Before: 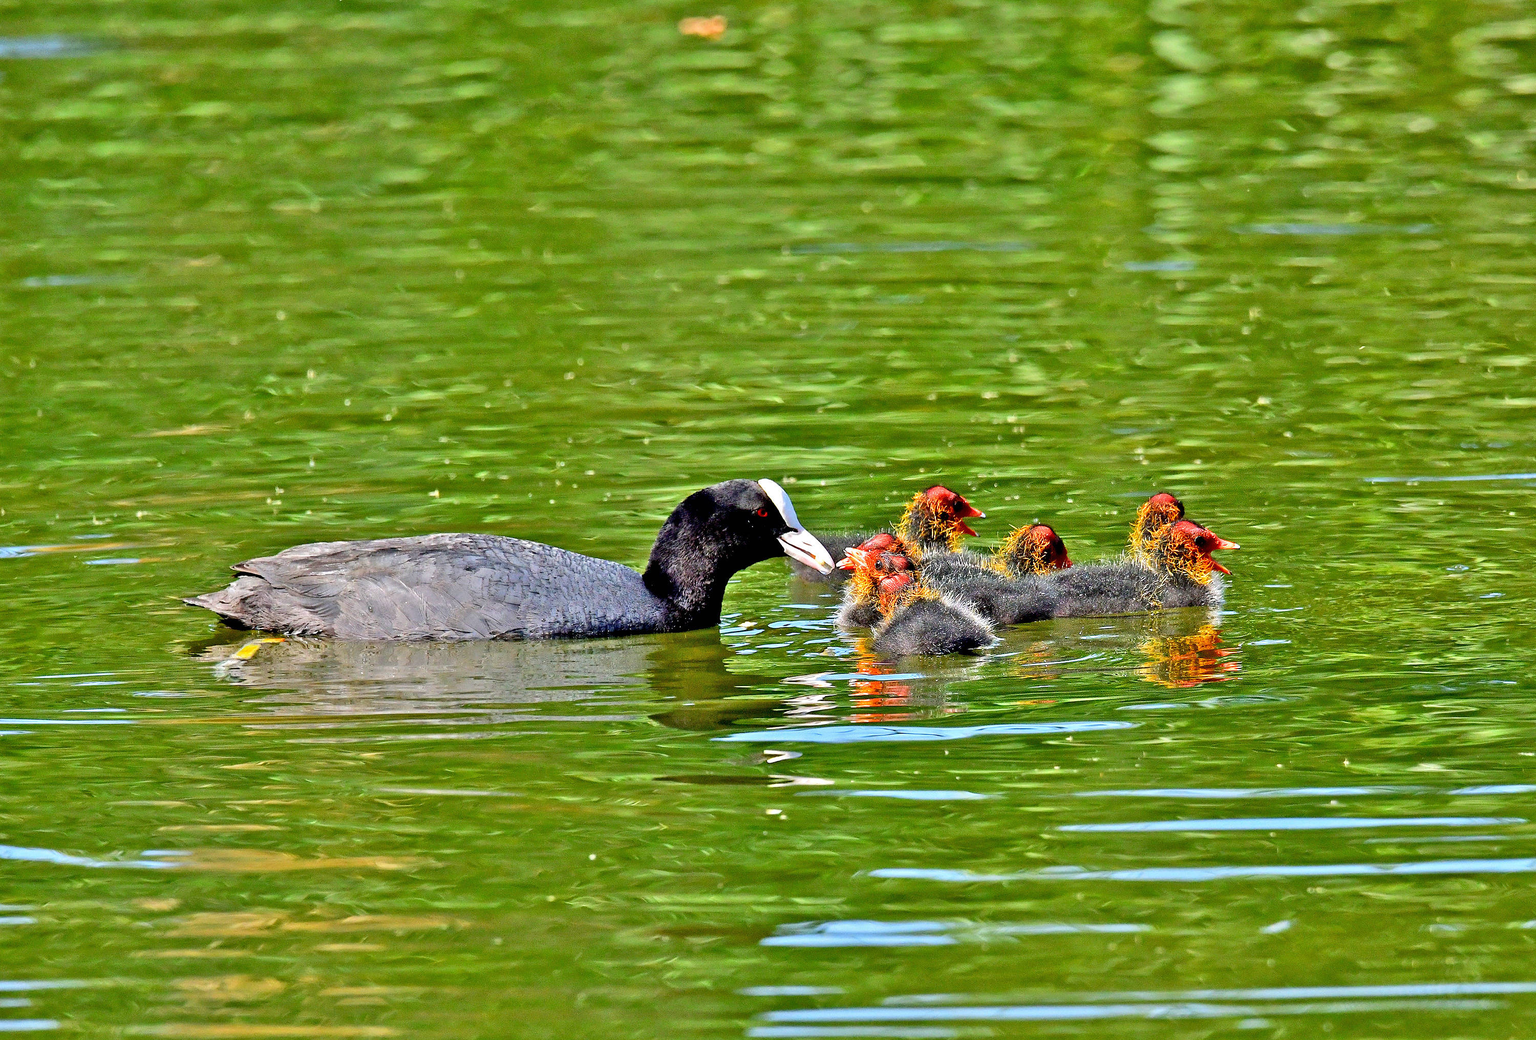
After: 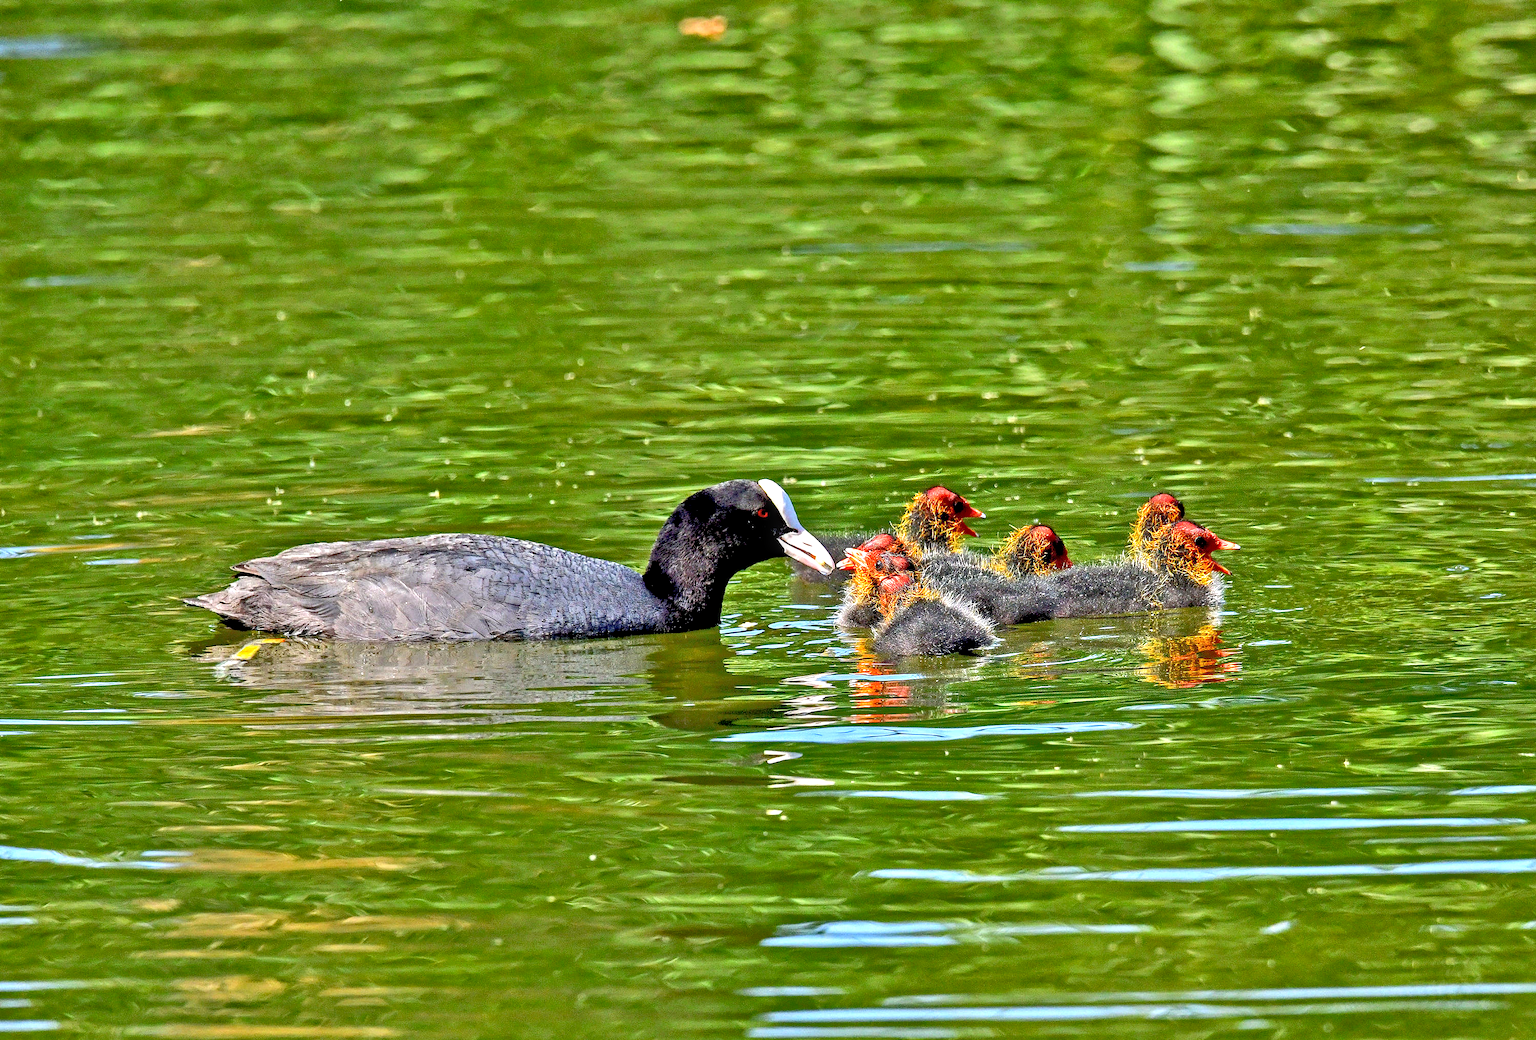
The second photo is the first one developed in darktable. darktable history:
local contrast: detail 130%
color zones: mix -62.47%
haze removal: compatibility mode true, adaptive false
tone equalizer: -8 EV -0.528 EV, -7 EV -0.319 EV, -6 EV -0.083 EV, -5 EV 0.413 EV, -4 EV 0.985 EV, -3 EV 0.791 EV, -2 EV -0.01 EV, -1 EV 0.14 EV, +0 EV -0.012 EV, smoothing 1
